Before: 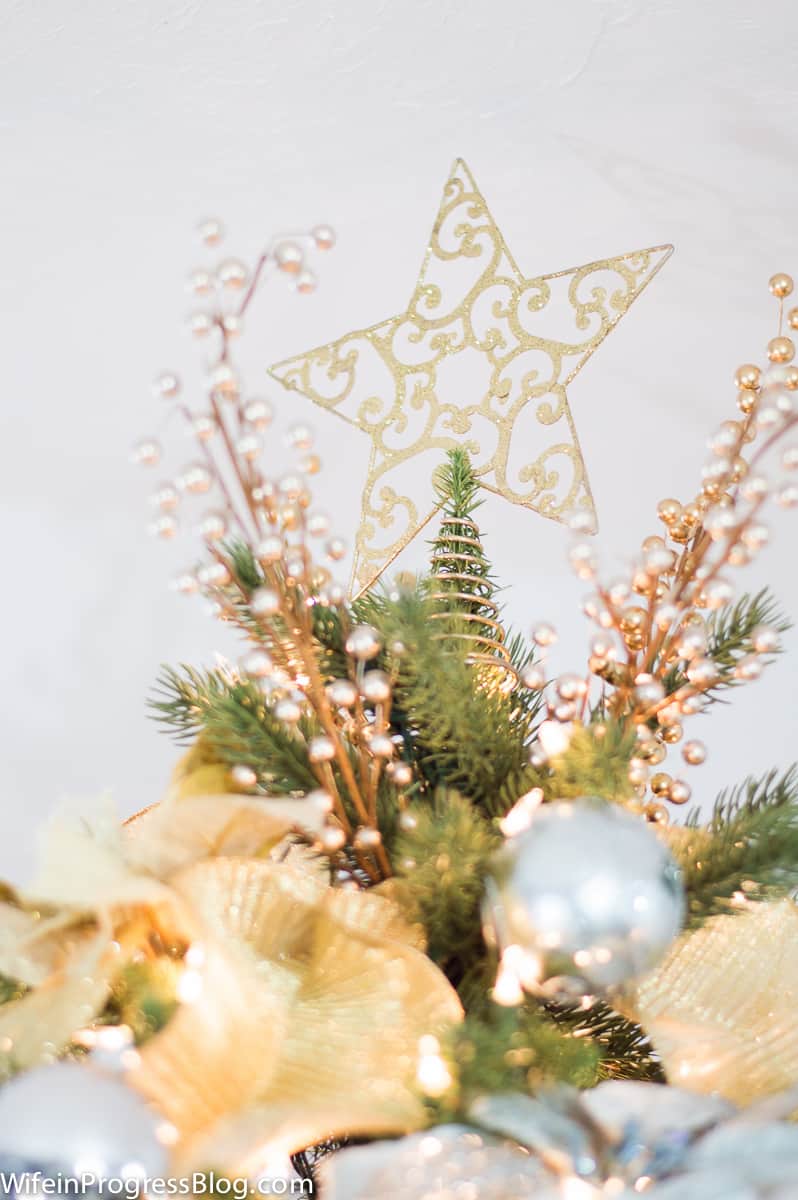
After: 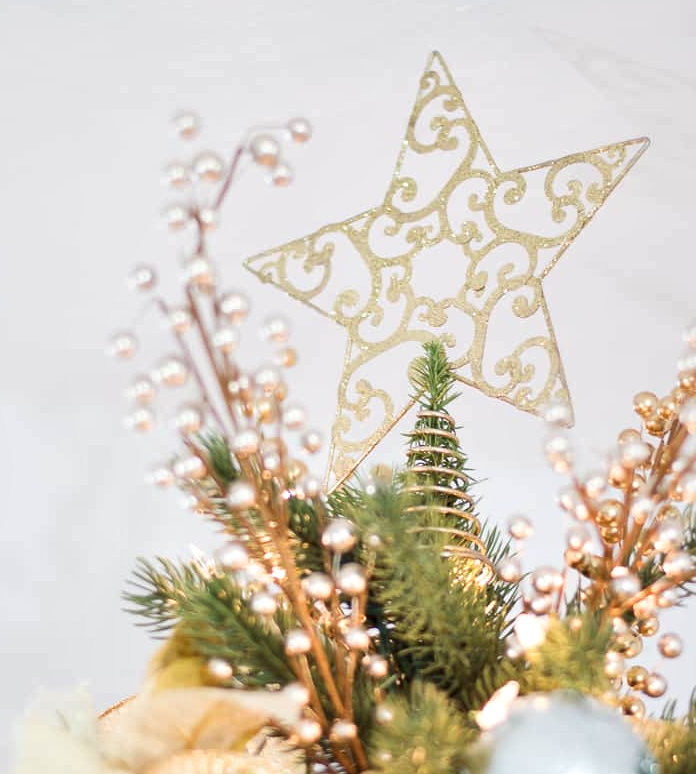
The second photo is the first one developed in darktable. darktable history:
tone equalizer: on, module defaults
local contrast: mode bilateral grid, contrast 20, coarseness 50, detail 140%, midtone range 0.2
crop: left 3.015%, top 8.969%, right 9.647%, bottom 26.457%
